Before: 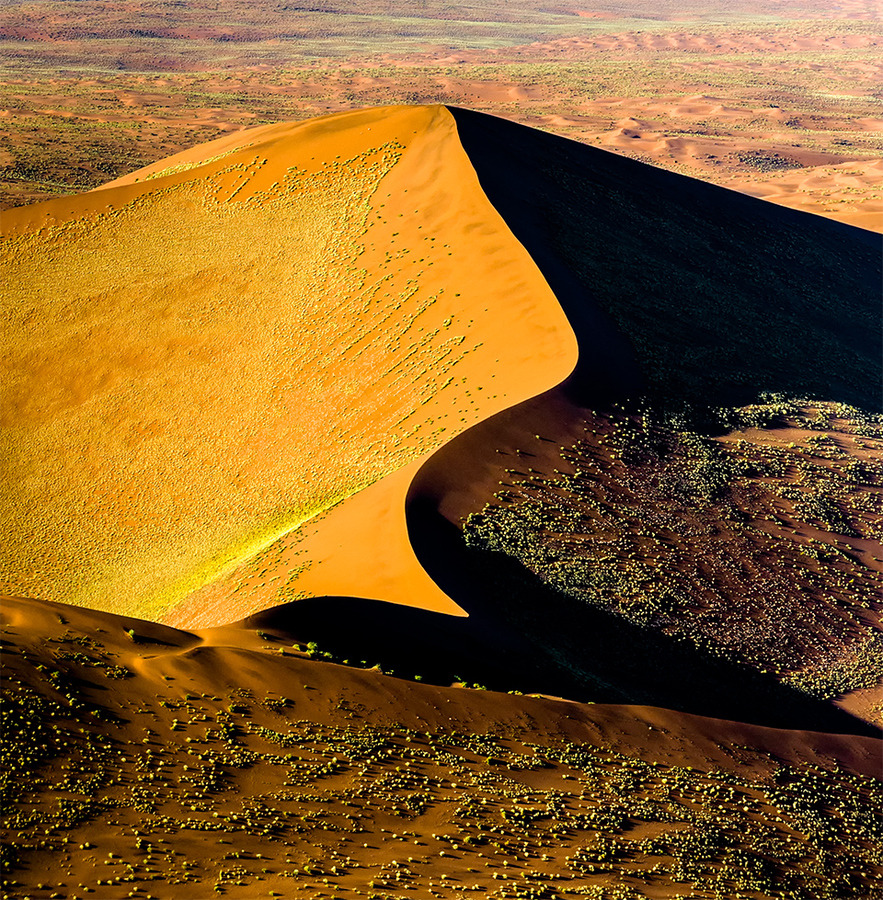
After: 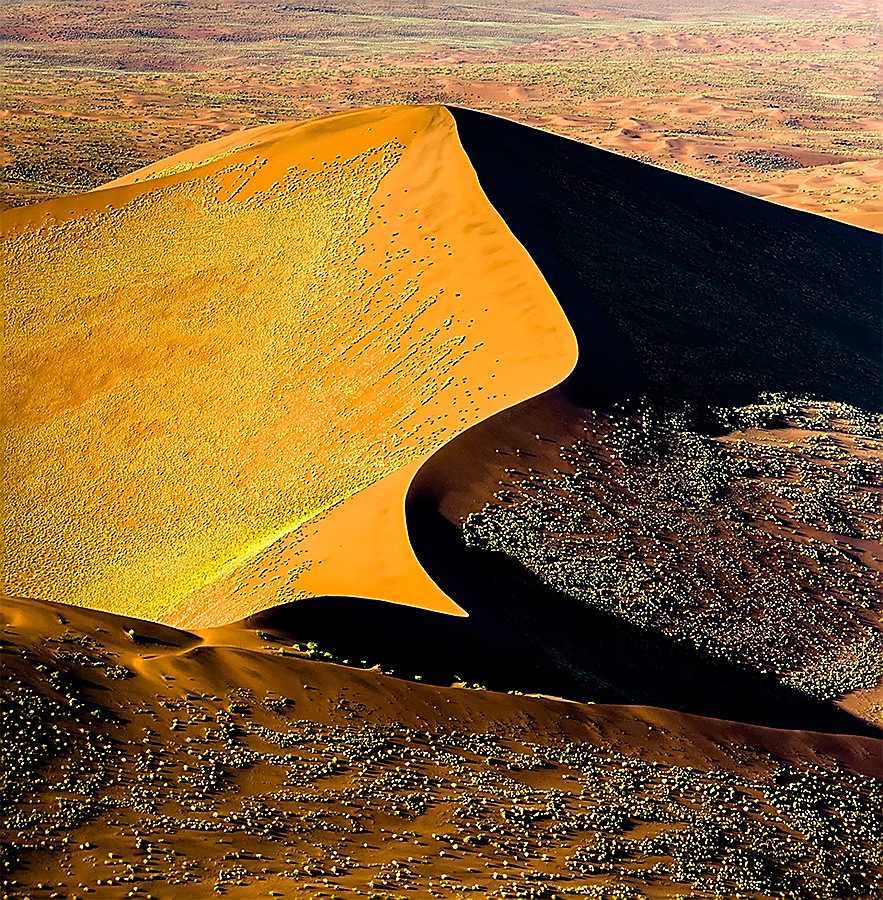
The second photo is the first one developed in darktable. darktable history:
sharpen: radius 1.394, amount 1.264, threshold 0.654
